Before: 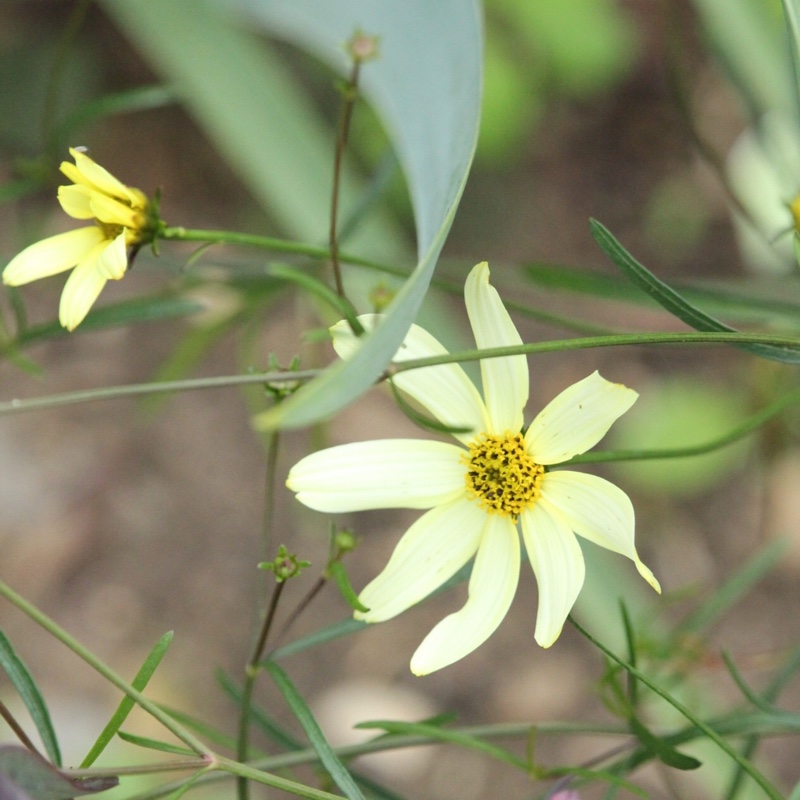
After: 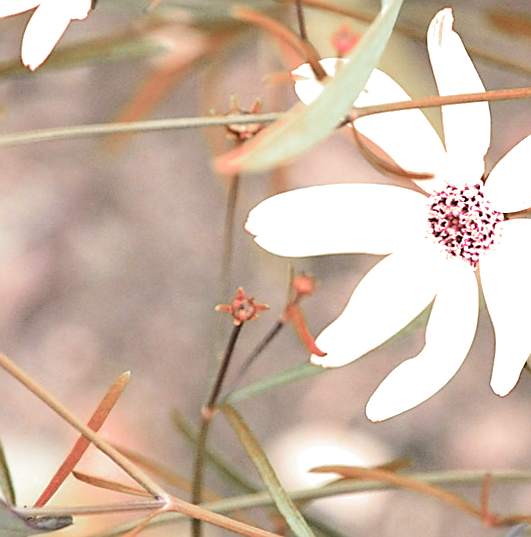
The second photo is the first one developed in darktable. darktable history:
contrast brightness saturation: contrast 0.104, saturation -0.372
tone equalizer: edges refinement/feathering 500, mask exposure compensation -1.57 EV, preserve details no
sharpen: radius 1.405, amount 1.254, threshold 0.785
color zones: curves: ch0 [(0.826, 0.353)]; ch1 [(0.242, 0.647) (0.889, 0.342)]; ch2 [(0.246, 0.089) (0.969, 0.068)]
exposure: black level correction 0, exposure 1.106 EV, compensate exposure bias true, compensate highlight preservation false
crop and rotate: angle -1.07°, left 4.064%, top 31.584%, right 28.309%
filmic rgb: black relative exposure -11.96 EV, white relative exposure 2.8 EV, target black luminance 0%, hardness 8.01, latitude 70.03%, contrast 1.138, highlights saturation mix 11.28%, shadows ↔ highlights balance -0.389%
